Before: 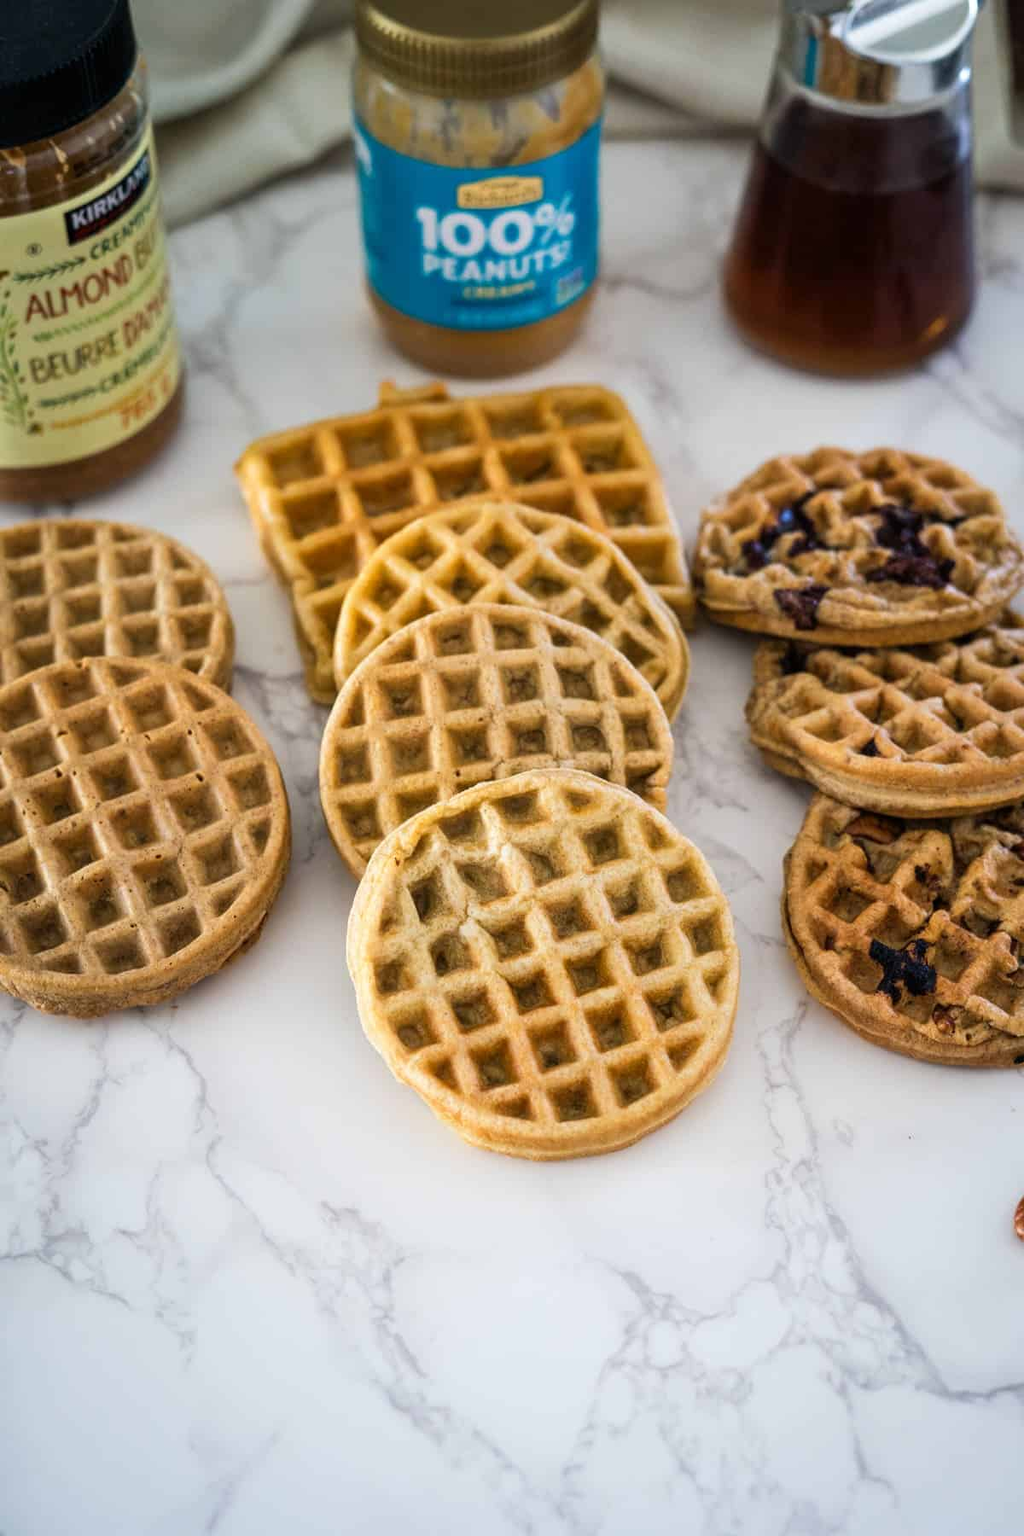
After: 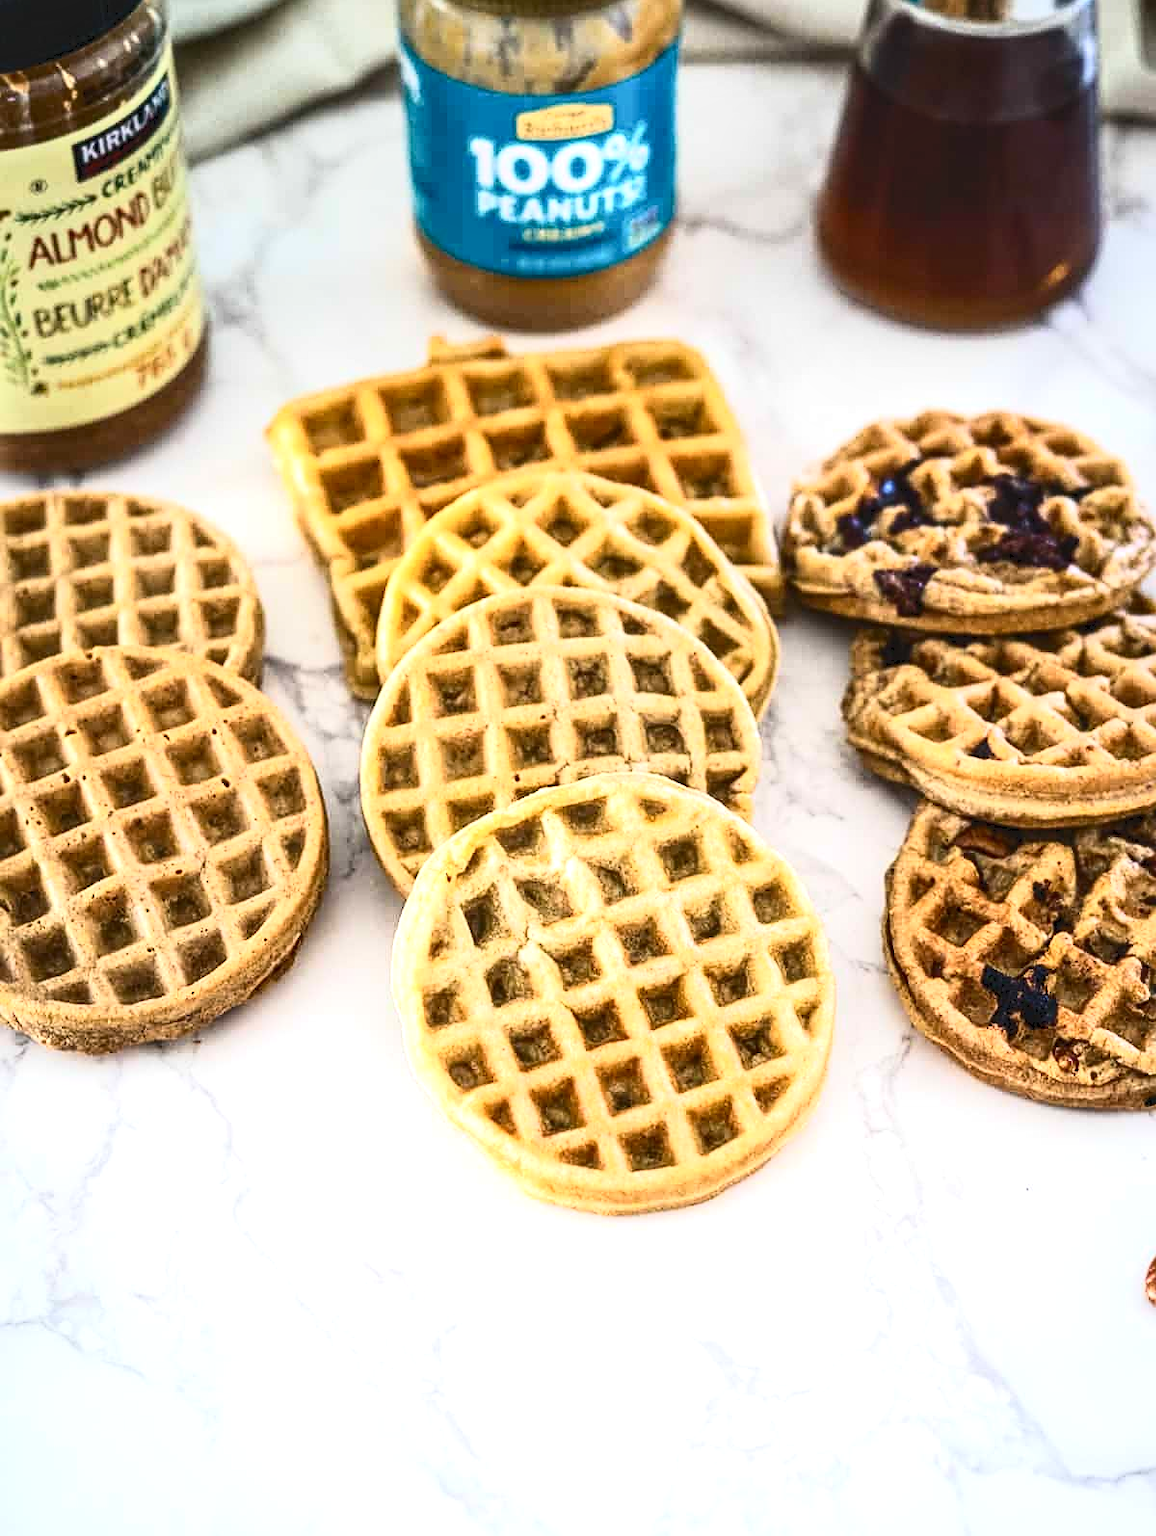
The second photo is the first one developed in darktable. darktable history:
crop and rotate: top 5.542%, bottom 5.86%
exposure: exposure 0.67 EV, compensate highlight preservation false
local contrast: on, module defaults
sharpen: amount 0.476
tone curve: curves: ch0 [(0, 0) (0.003, 0.06) (0.011, 0.059) (0.025, 0.065) (0.044, 0.076) (0.069, 0.088) (0.1, 0.102) (0.136, 0.116) (0.177, 0.137) (0.224, 0.169) (0.277, 0.214) (0.335, 0.271) (0.399, 0.356) (0.468, 0.459) (0.543, 0.579) (0.623, 0.705) (0.709, 0.823) (0.801, 0.918) (0.898, 0.963) (1, 1)], color space Lab, independent channels, preserve colors none
